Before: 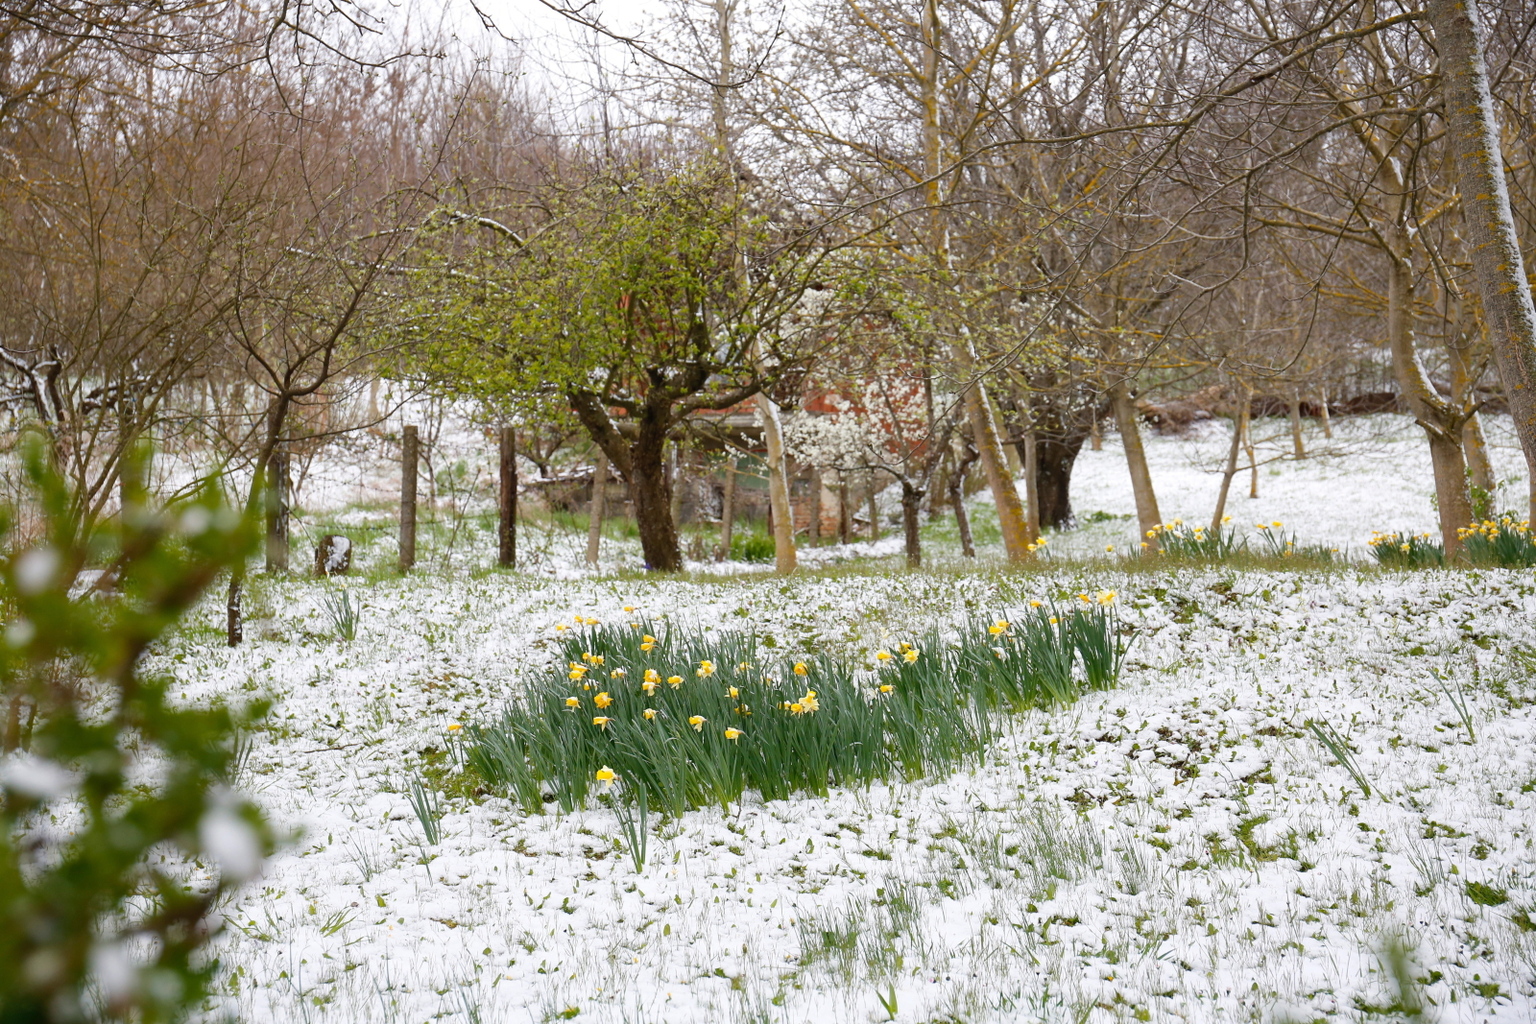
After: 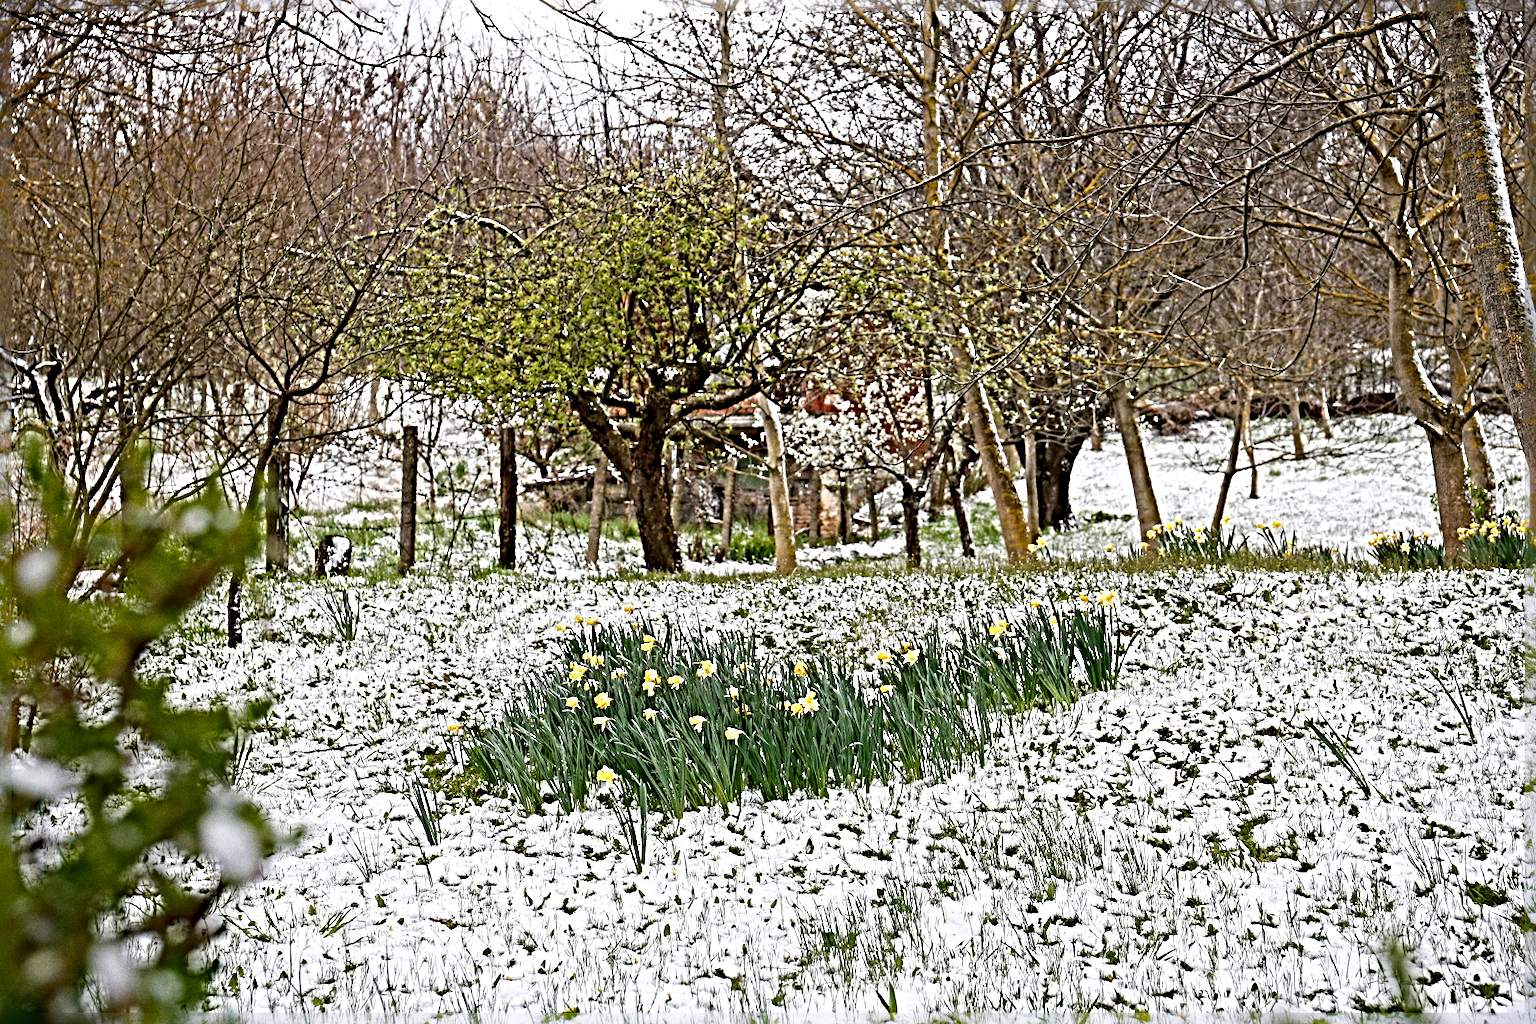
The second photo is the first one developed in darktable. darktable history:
grain: coarseness 0.09 ISO
haze removal: compatibility mode true, adaptive false
sharpen: radius 6.3, amount 1.8, threshold 0
